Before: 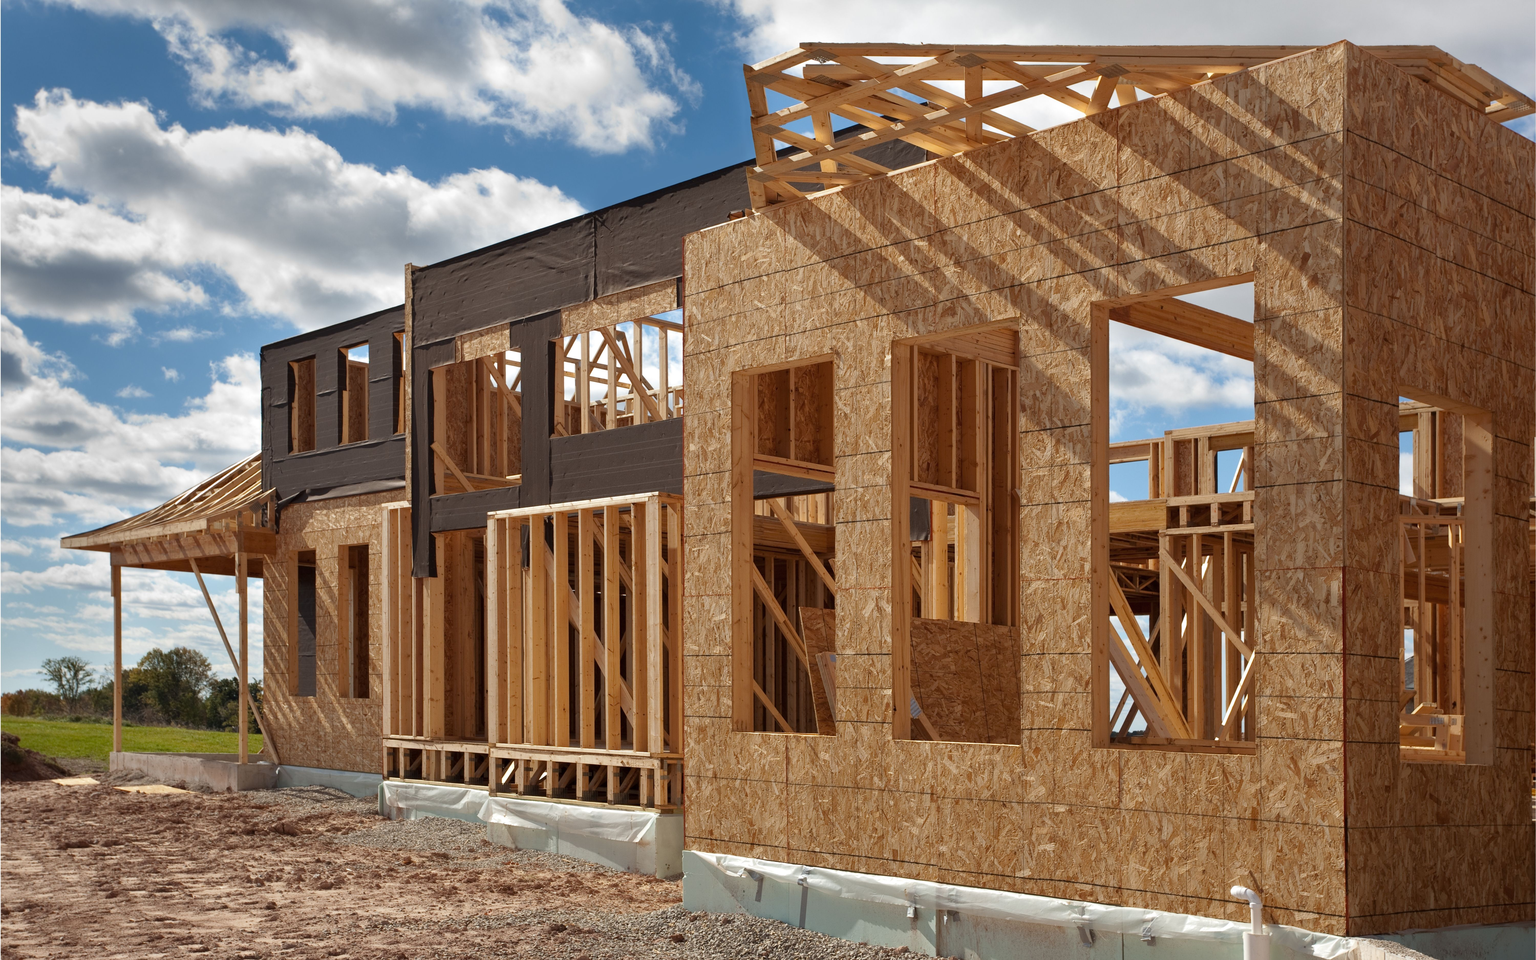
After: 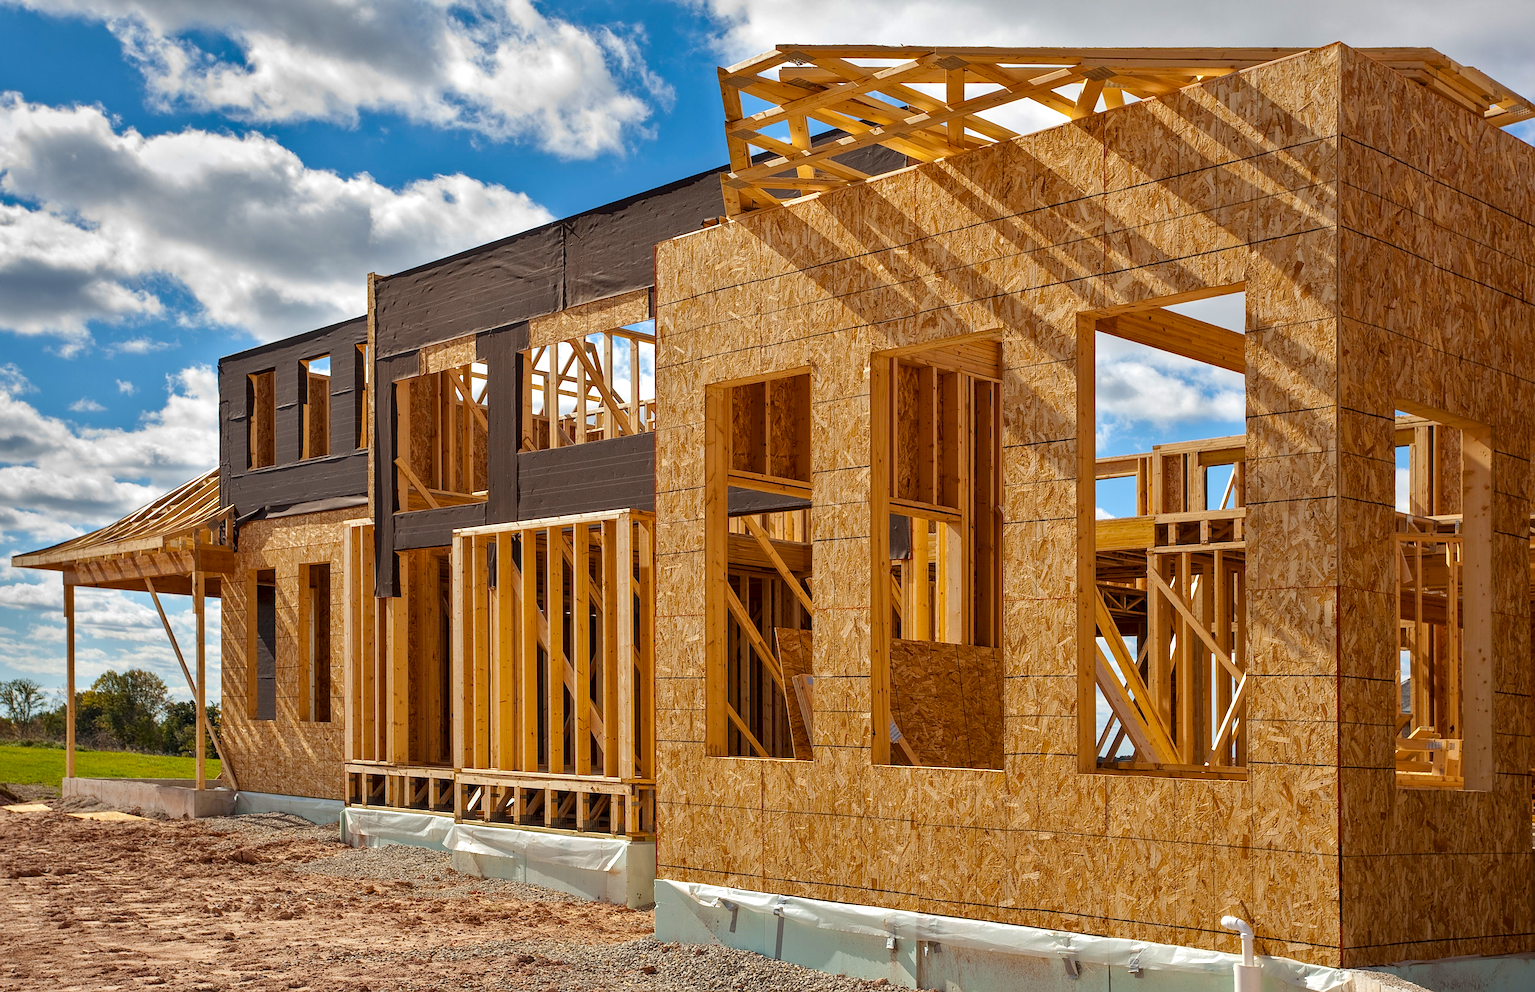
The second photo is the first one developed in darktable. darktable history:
shadows and highlights: shadows 25, highlights -48, soften with gaussian
color balance rgb: perceptual saturation grading › global saturation 25%, perceptual brilliance grading › mid-tones 10%, perceptual brilliance grading › shadows 15%, global vibrance 20%
crop and rotate: left 3.238%
local contrast: on, module defaults
sharpen: radius 3.119
